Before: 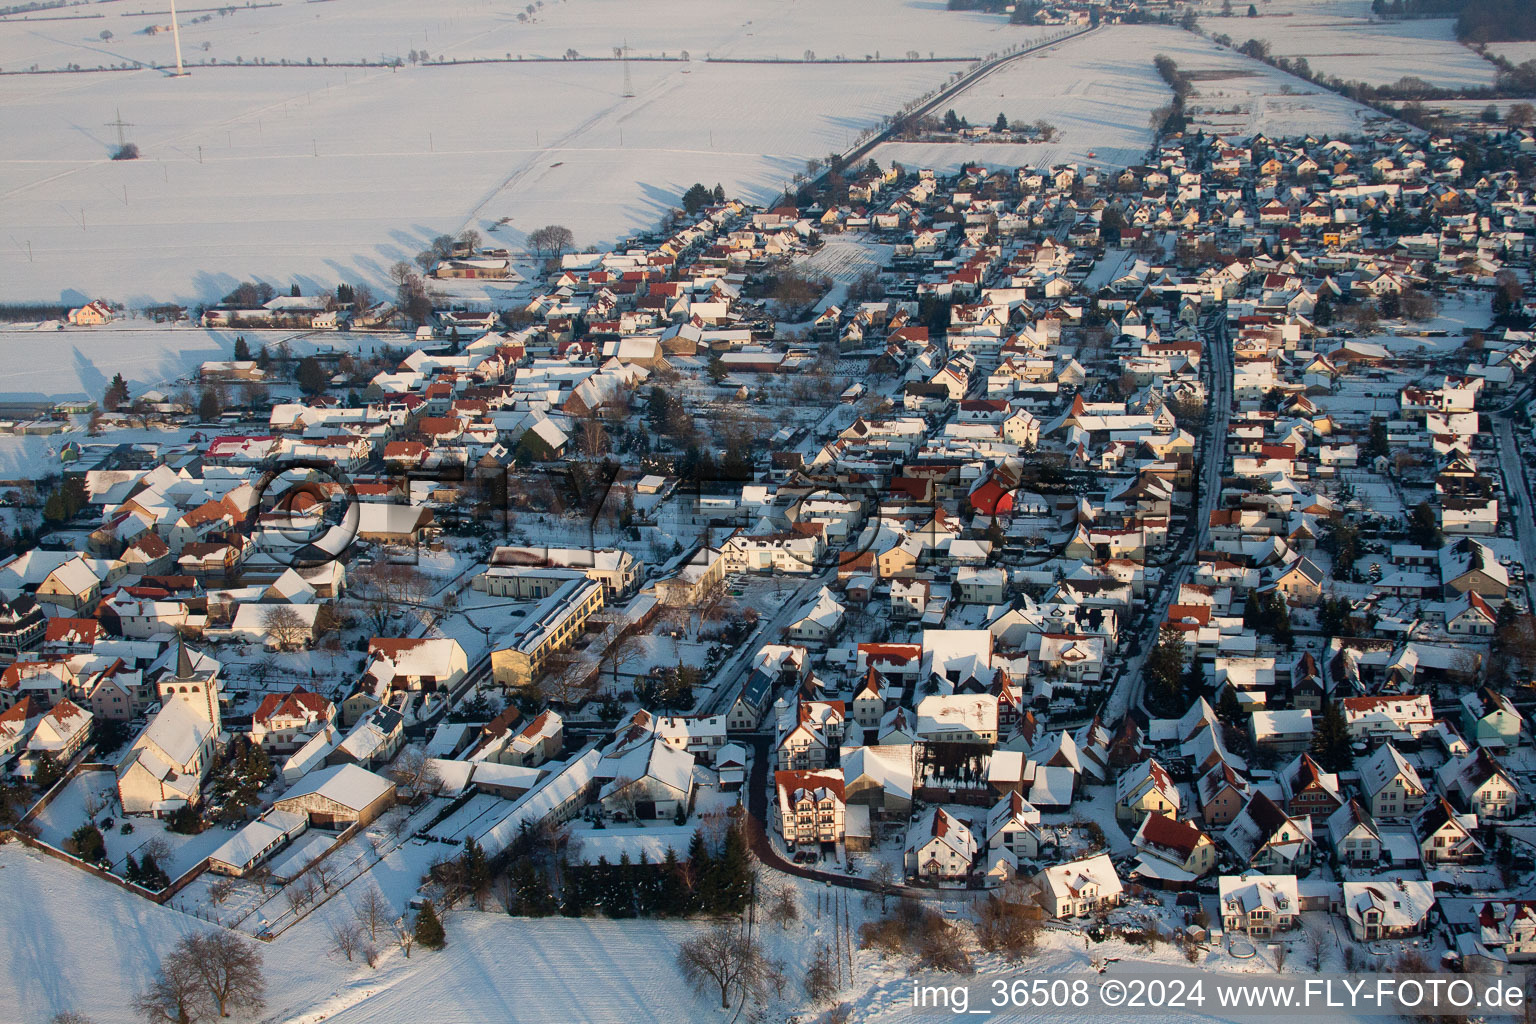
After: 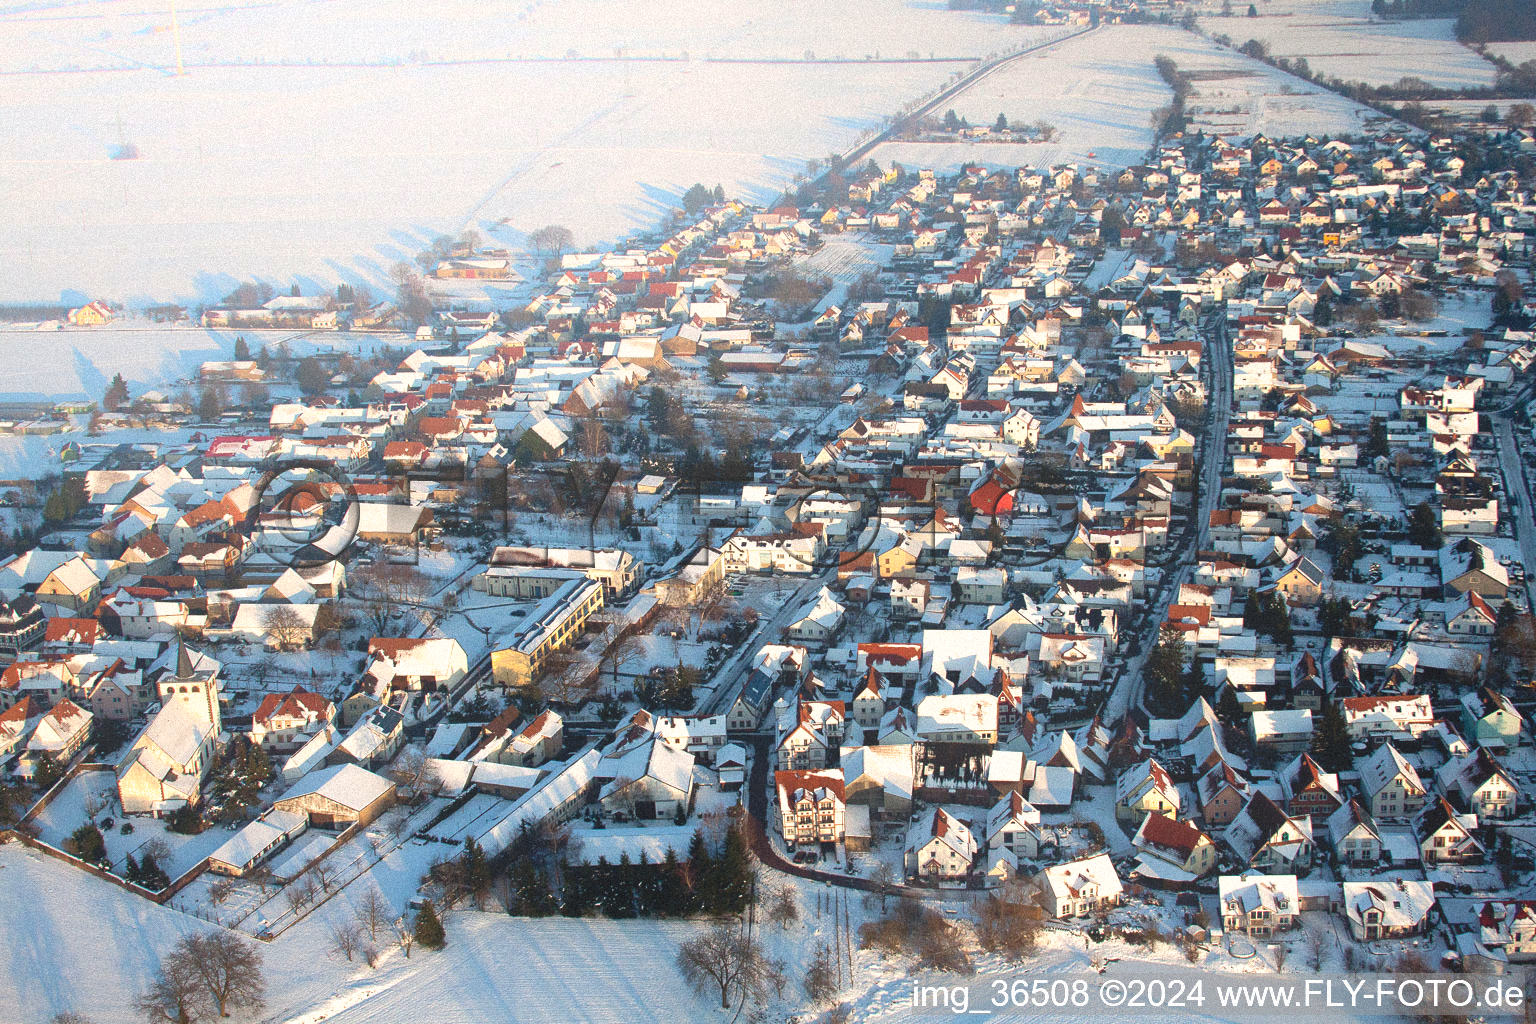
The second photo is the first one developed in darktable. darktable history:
tone equalizer: -8 EV -0.75 EV, -7 EV -0.7 EV, -6 EV -0.6 EV, -5 EV -0.4 EV, -3 EV 0.4 EV, -2 EV 0.6 EV, -1 EV 0.7 EV, +0 EV 0.75 EV, edges refinement/feathering 500, mask exposure compensation -1.57 EV, preserve details no
grain: mid-tones bias 0%
shadows and highlights: on, module defaults
bloom: size 38%, threshold 95%, strength 30%
